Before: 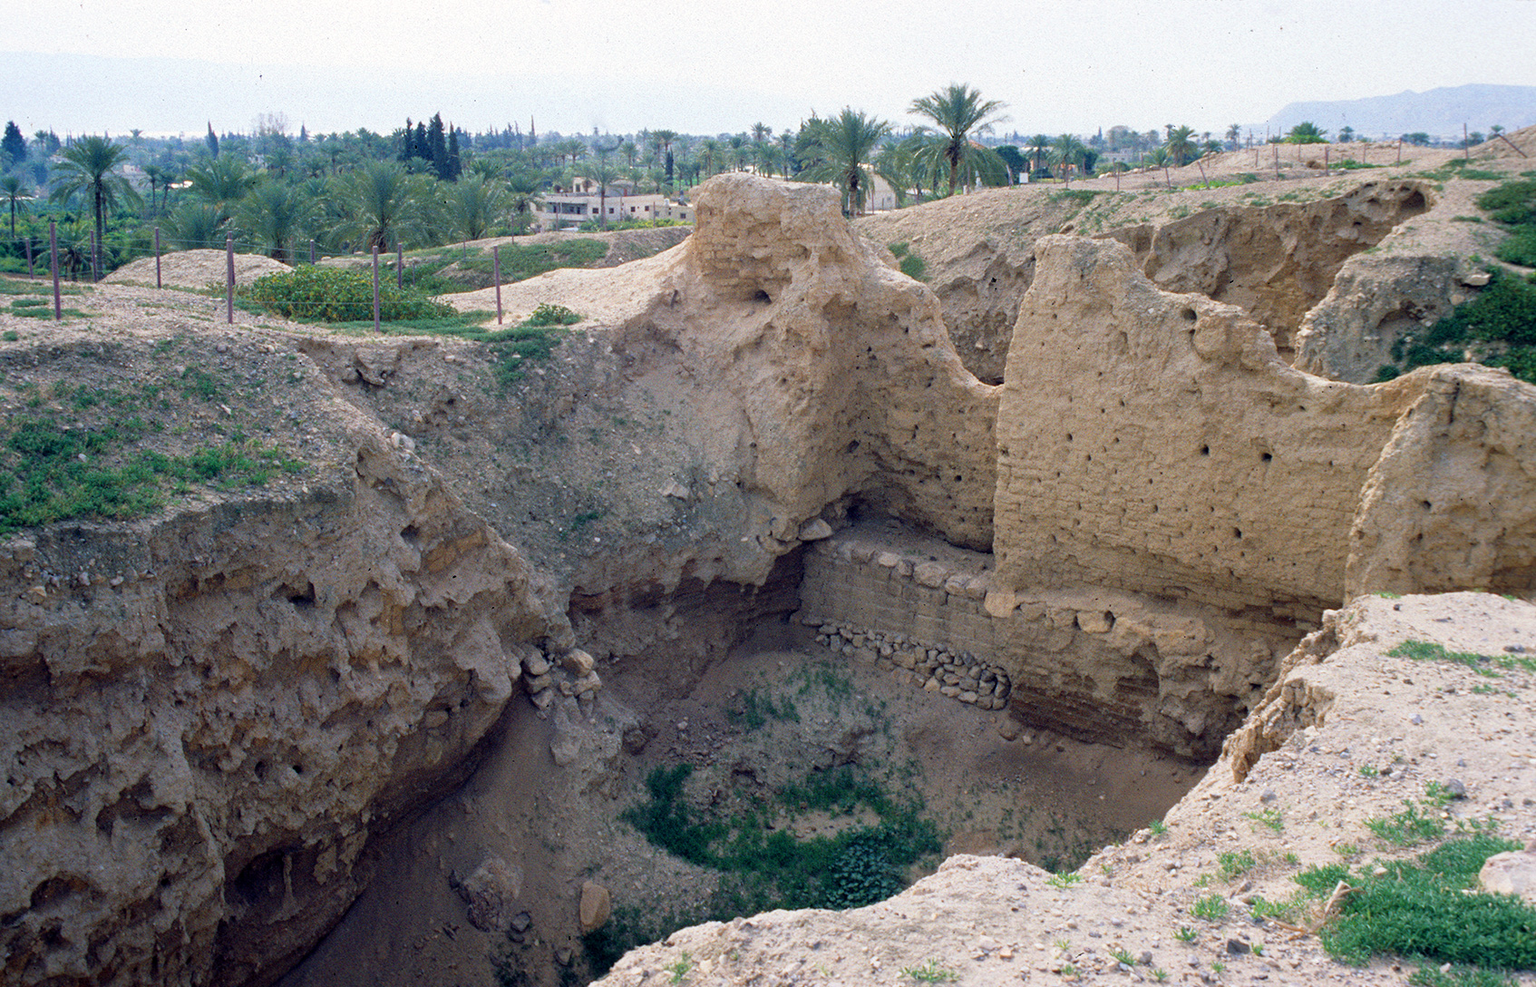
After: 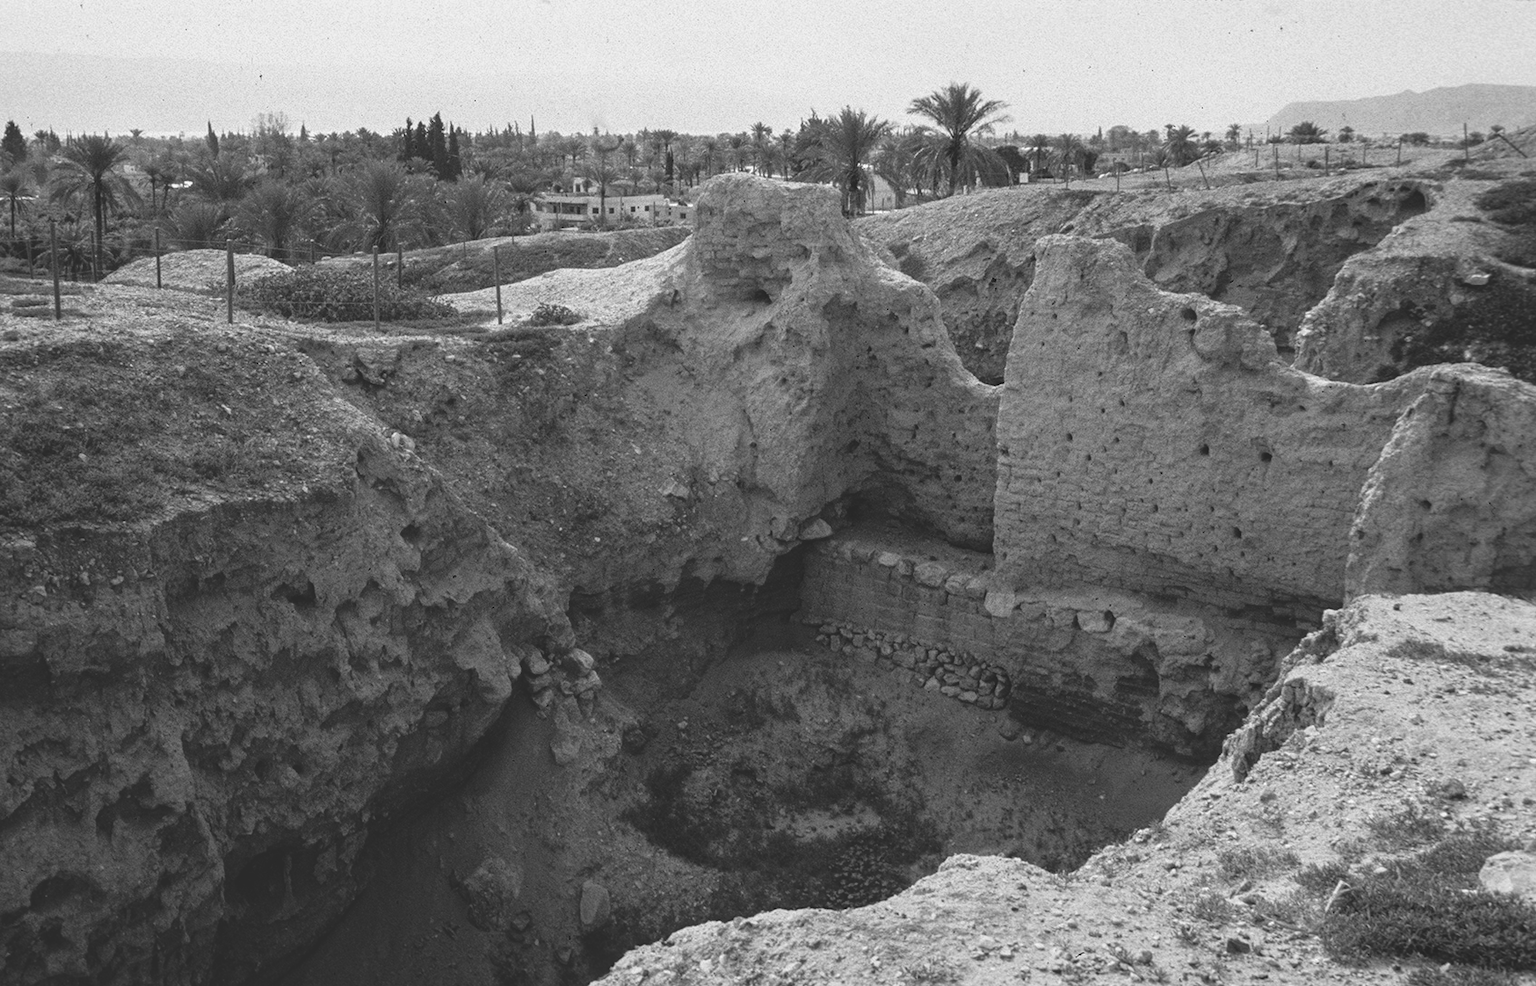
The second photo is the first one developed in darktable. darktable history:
monochrome: a -35.87, b 49.73, size 1.7
rgb curve: curves: ch0 [(0, 0.186) (0.314, 0.284) (0.775, 0.708) (1, 1)], compensate middle gray true, preserve colors none
local contrast: on, module defaults
white balance: red 0.924, blue 1.095
